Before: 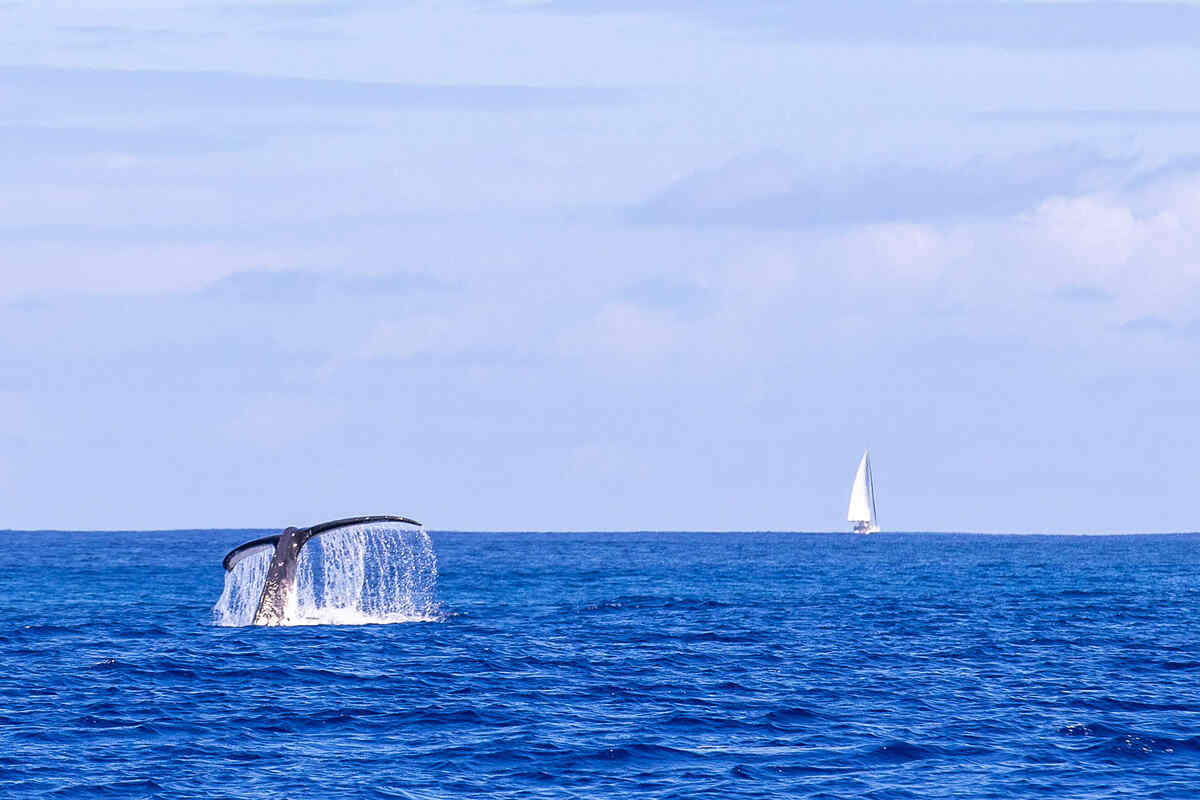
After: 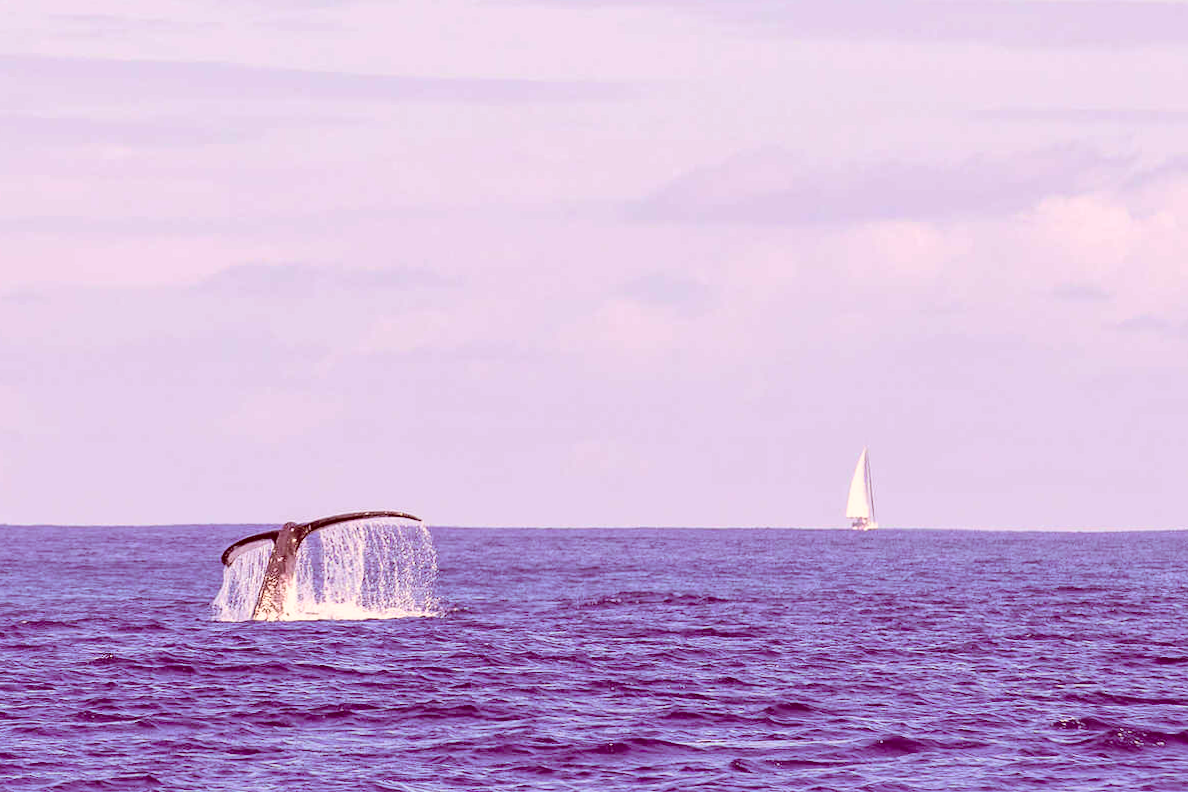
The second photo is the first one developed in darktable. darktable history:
rotate and perspective: rotation 0.174°, lens shift (vertical) 0.013, lens shift (horizontal) 0.019, shear 0.001, automatic cropping original format, crop left 0.007, crop right 0.991, crop top 0.016, crop bottom 0.997
tone curve: curves: ch0 [(0, 0.01) (0.052, 0.045) (0.136, 0.133) (0.275, 0.35) (0.43, 0.54) (0.676, 0.751) (0.89, 0.919) (1, 1)]; ch1 [(0, 0) (0.094, 0.081) (0.285, 0.299) (0.385, 0.403) (0.447, 0.429) (0.495, 0.496) (0.544, 0.552) (0.589, 0.612) (0.722, 0.728) (1, 1)]; ch2 [(0, 0) (0.257, 0.217) (0.43, 0.421) (0.498, 0.507) (0.531, 0.544) (0.56, 0.579) (0.625, 0.642) (1, 1)], color space Lab, independent channels, preserve colors none
color correction: highlights a* 9.03, highlights b* 8.71, shadows a* 40, shadows b* 40, saturation 0.8
